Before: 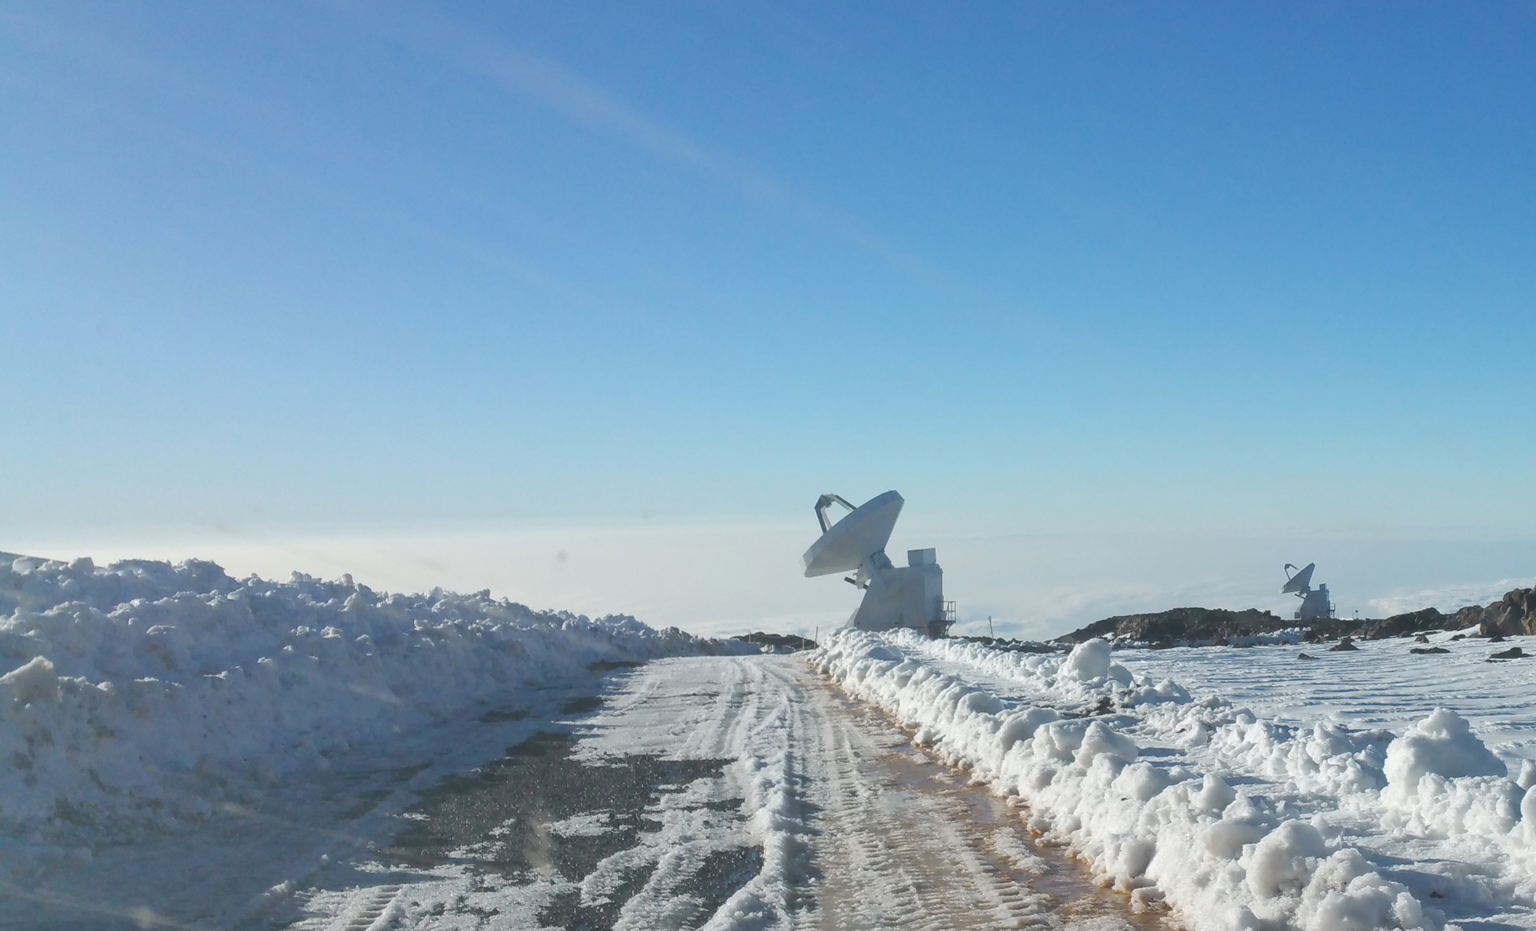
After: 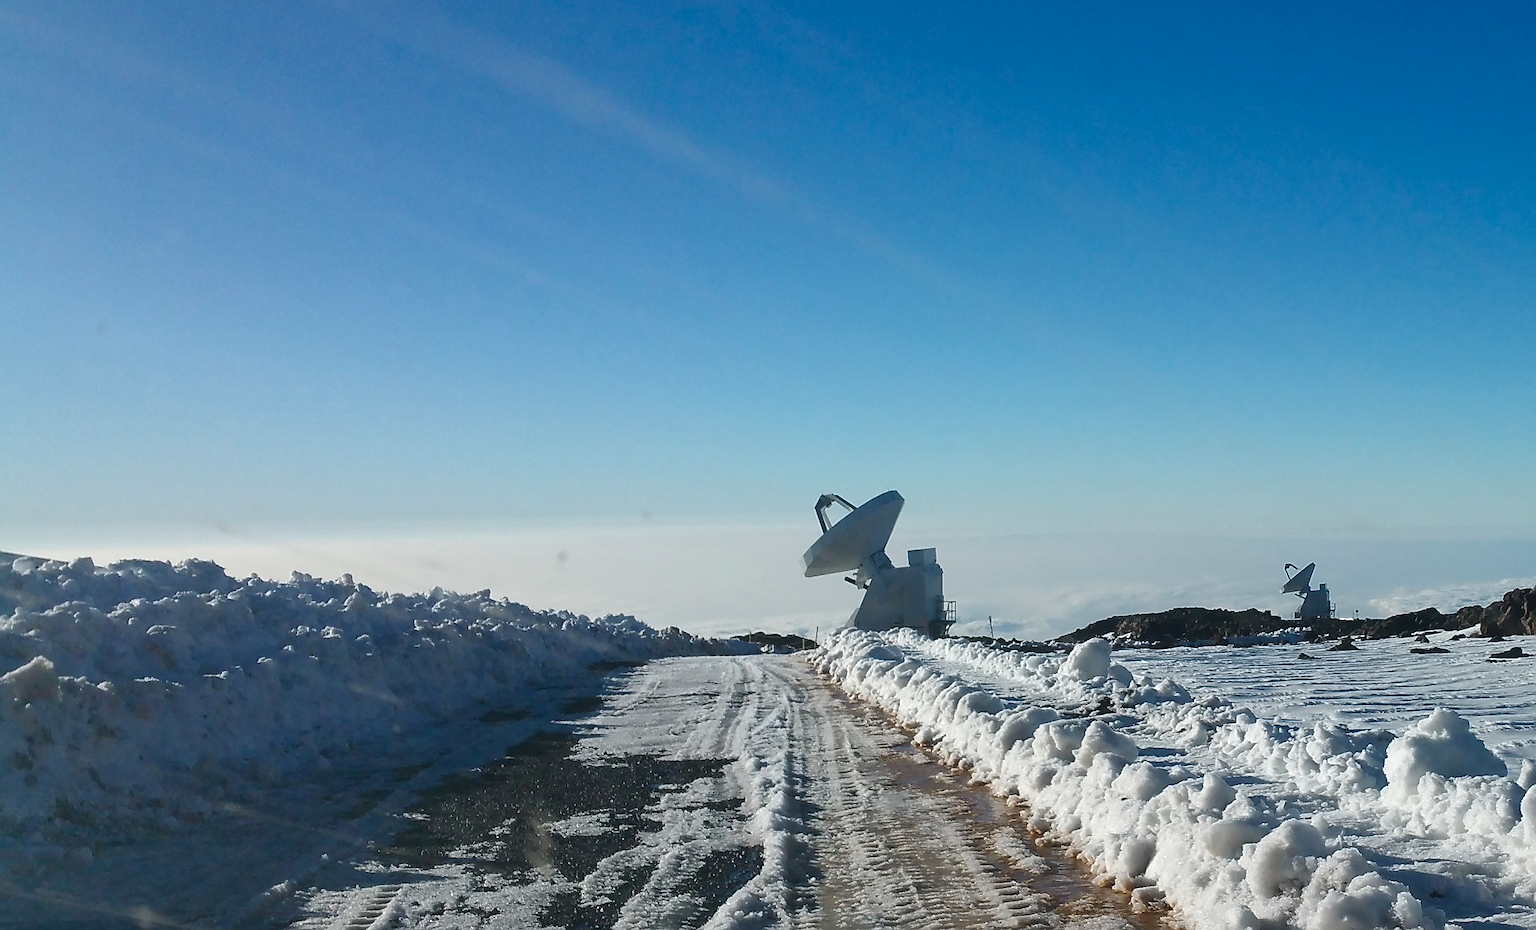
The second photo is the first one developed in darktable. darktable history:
contrast brightness saturation: contrast 0.13, brightness -0.24, saturation 0.14
sharpen: radius 1.4, amount 1.25, threshold 0.7
